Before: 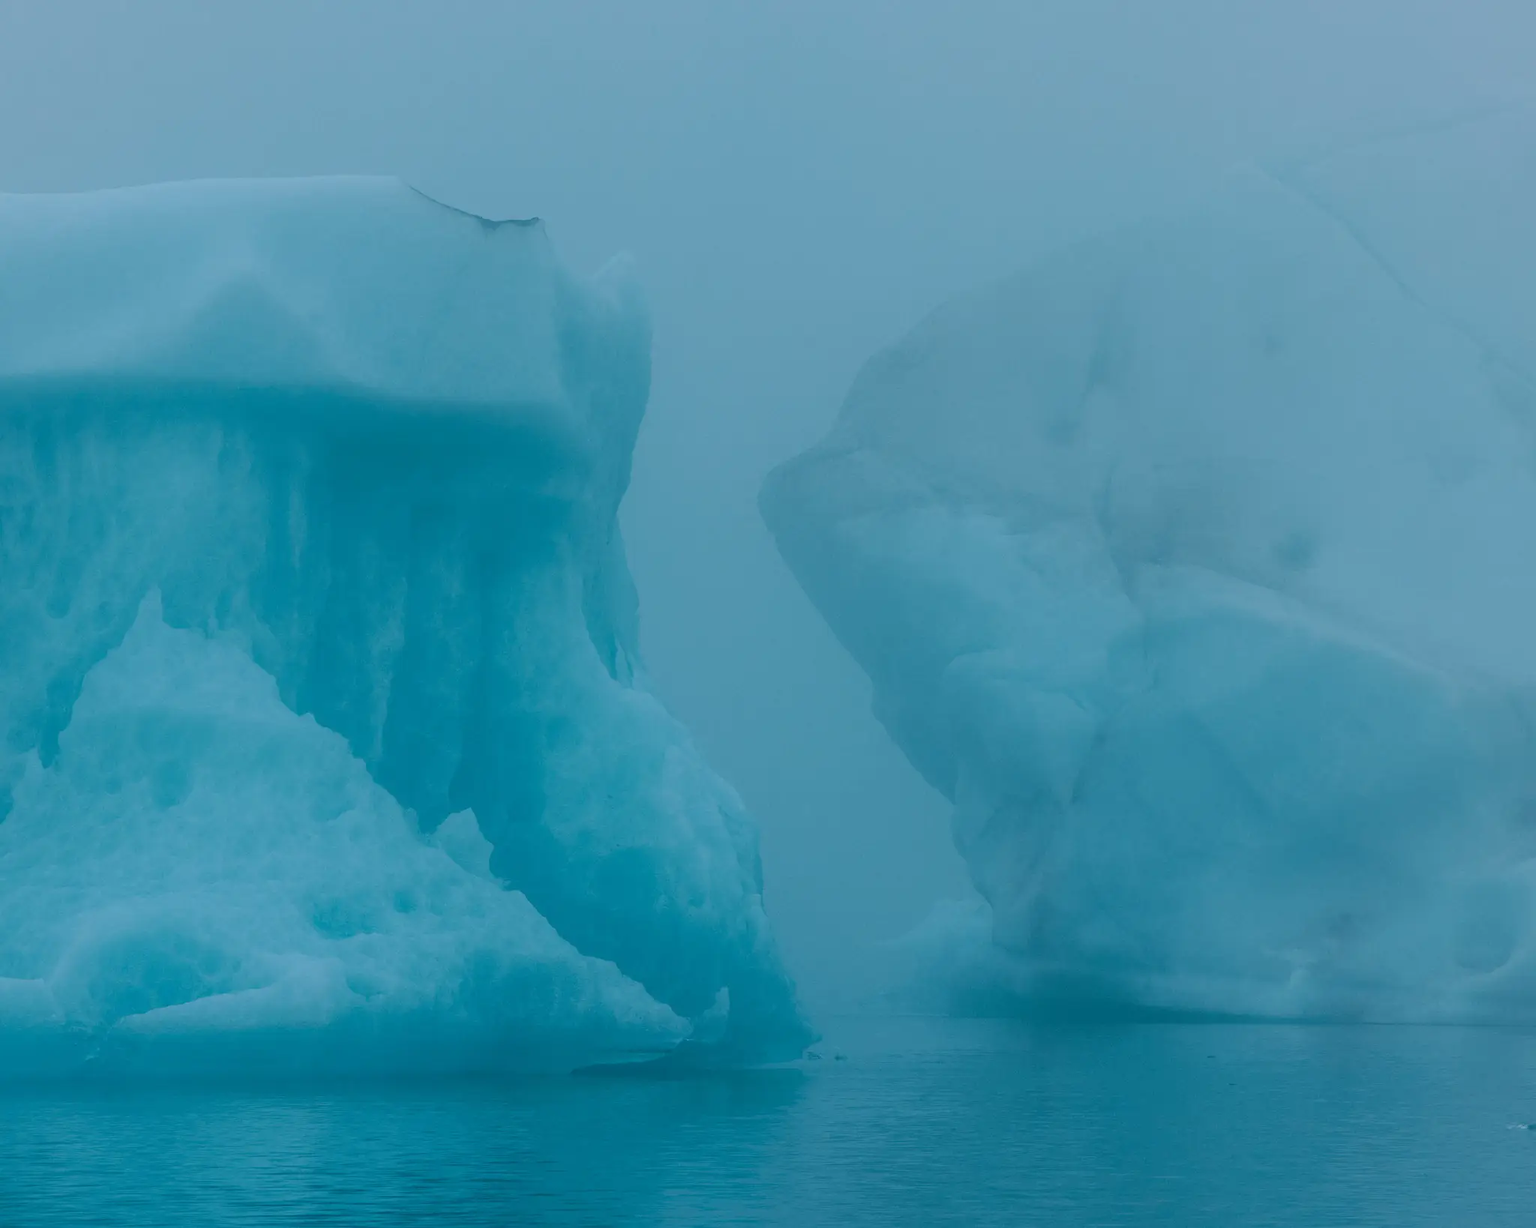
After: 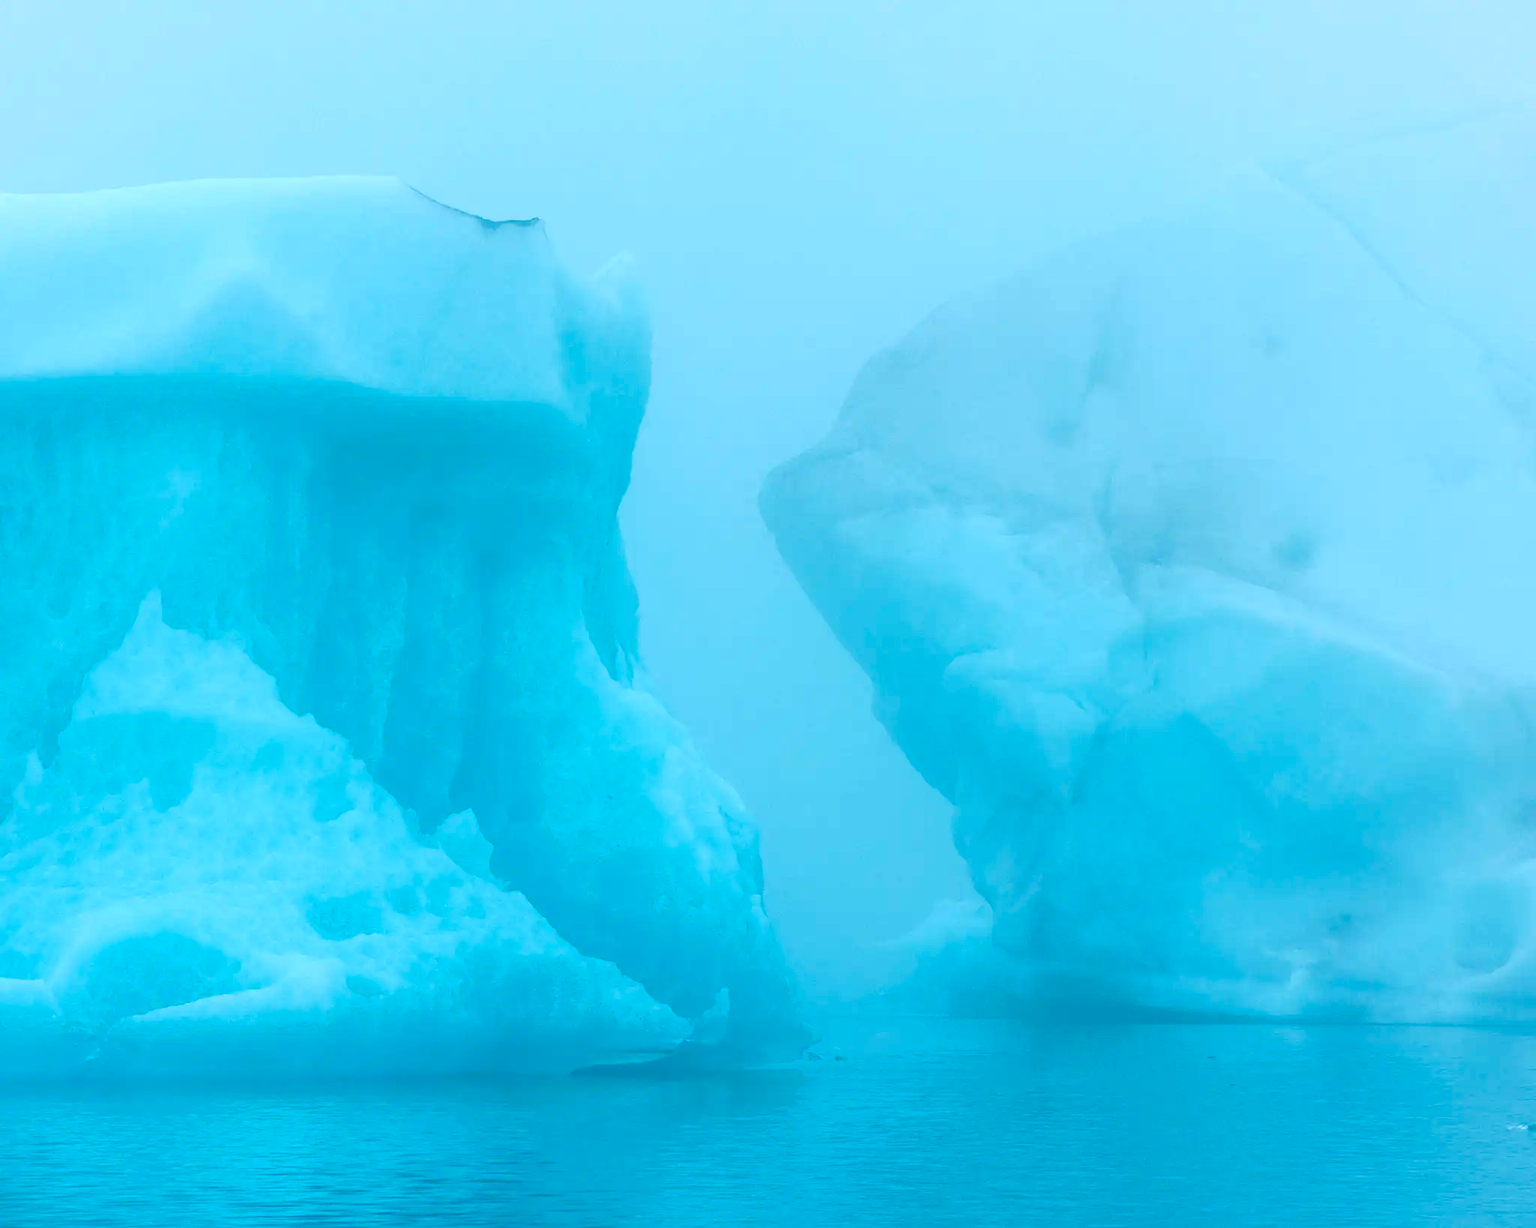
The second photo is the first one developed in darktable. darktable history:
color balance rgb: global offset › luminance 0.264%, perceptual saturation grading › global saturation 23.656%, perceptual saturation grading › highlights -23.392%, perceptual saturation grading › mid-tones 24.628%, perceptual saturation grading › shadows 39.704%, global vibrance 20%
exposure: black level correction -0.001, exposure 1.109 EV, compensate exposure bias true, compensate highlight preservation false
